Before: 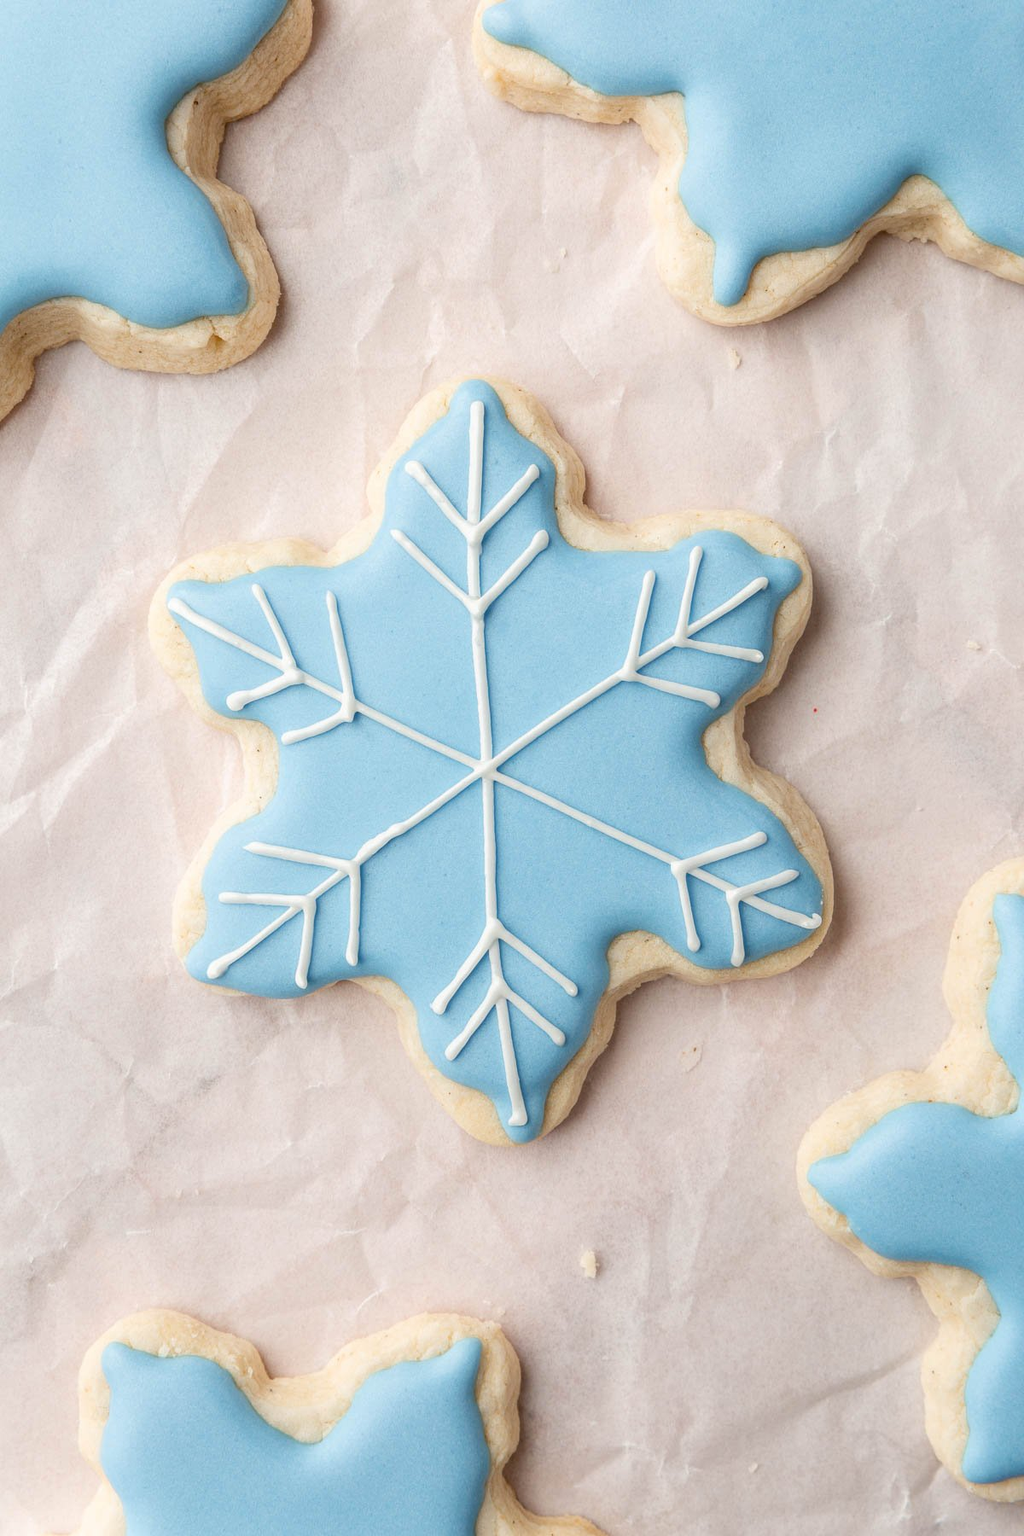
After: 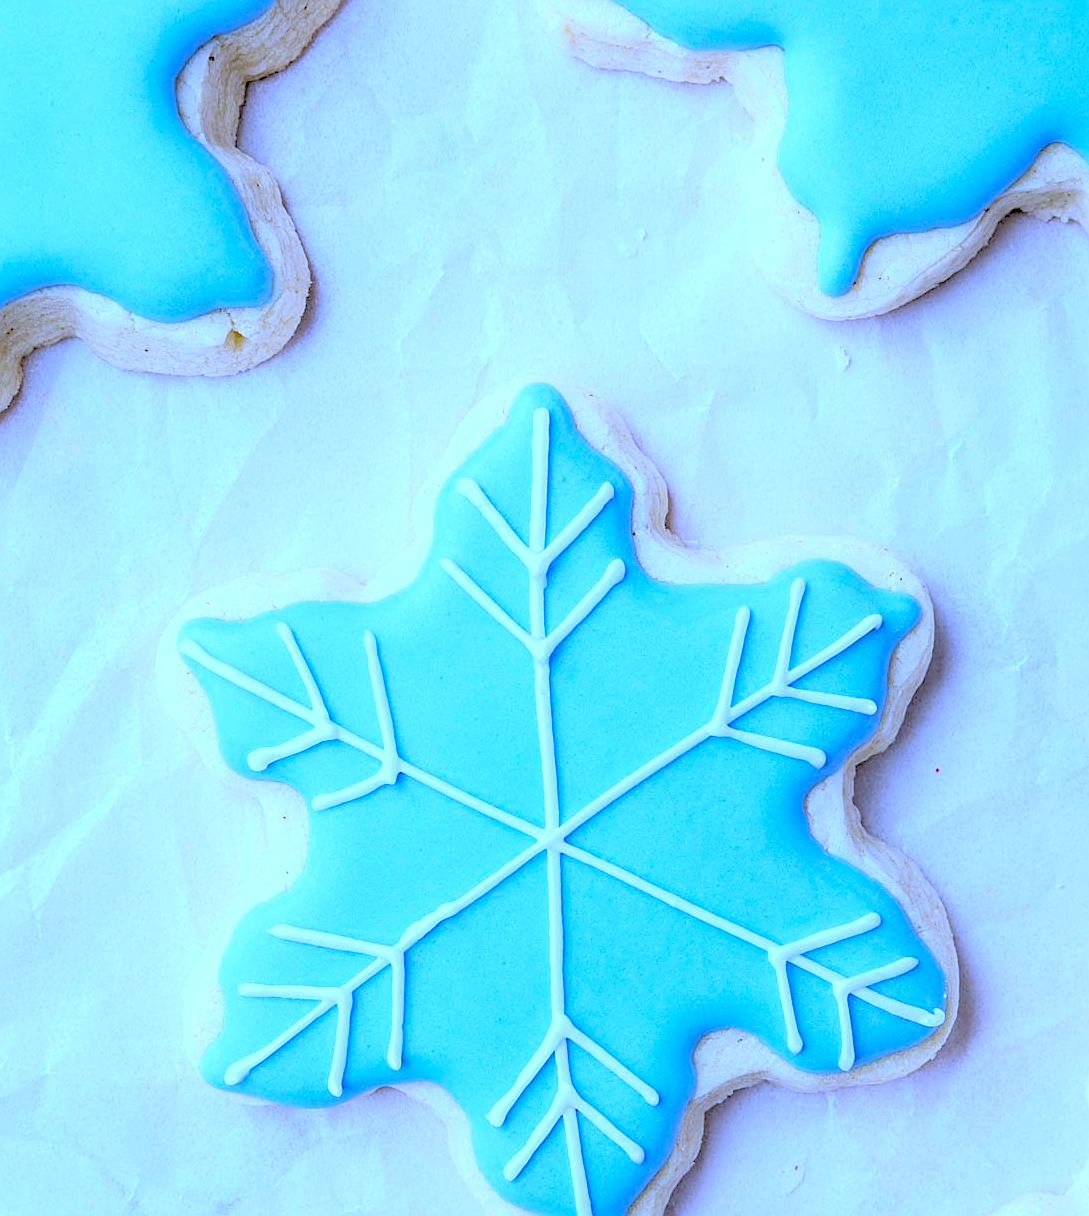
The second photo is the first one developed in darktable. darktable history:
white balance: red 0.766, blue 1.537
color balance: lift [1, 1.001, 0.999, 1.001], gamma [1, 1.004, 1.007, 0.993], gain [1, 0.991, 0.987, 1.013], contrast 7.5%, contrast fulcrum 10%, output saturation 115%
crop: left 1.509%, top 3.452%, right 7.696%, bottom 28.452%
sharpen: on, module defaults
rgb levels: levels [[0.027, 0.429, 0.996], [0, 0.5, 1], [0, 0.5, 1]]
